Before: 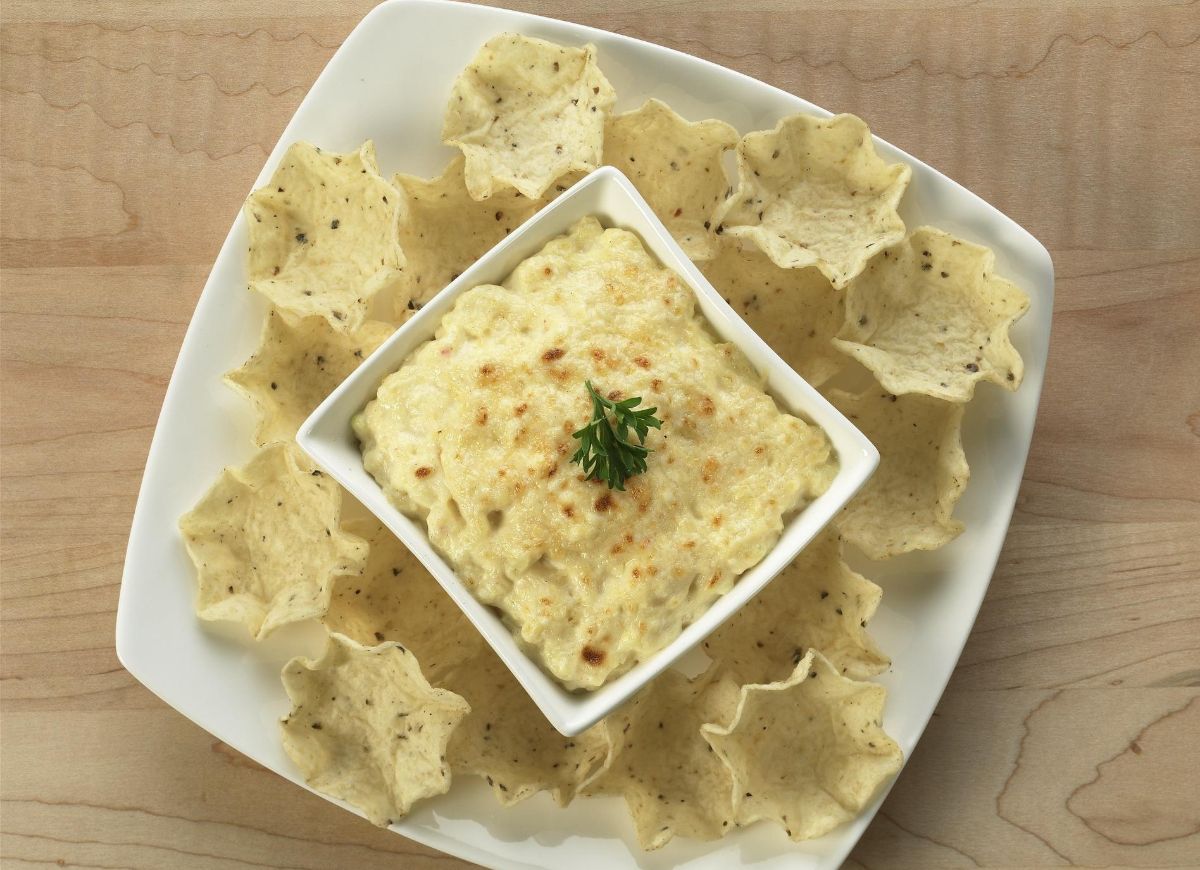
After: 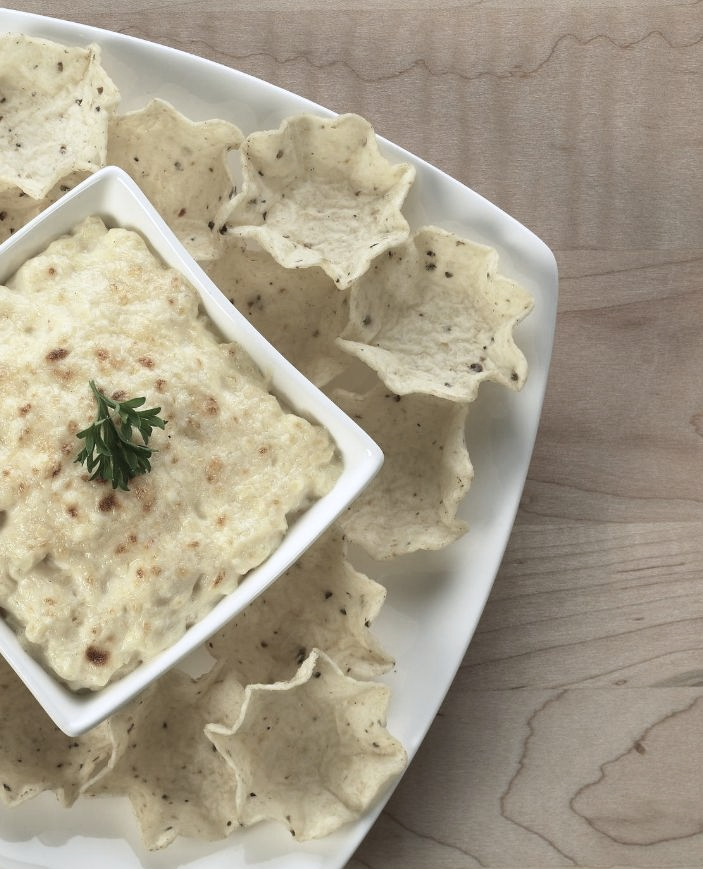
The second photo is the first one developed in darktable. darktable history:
crop: left 41.402%
color calibration: illuminant as shot in camera, x 0.358, y 0.373, temperature 4628.91 K
contrast brightness saturation: contrast 0.1, saturation -0.36
color zones: curves: ch0 [(0, 0.5) (0.143, 0.52) (0.286, 0.5) (0.429, 0.5) (0.571, 0.5) (0.714, 0.5) (0.857, 0.5) (1, 0.5)]; ch1 [(0, 0.489) (0.155, 0.45) (0.286, 0.466) (0.429, 0.5) (0.571, 0.5) (0.714, 0.5) (0.857, 0.5) (1, 0.489)]
